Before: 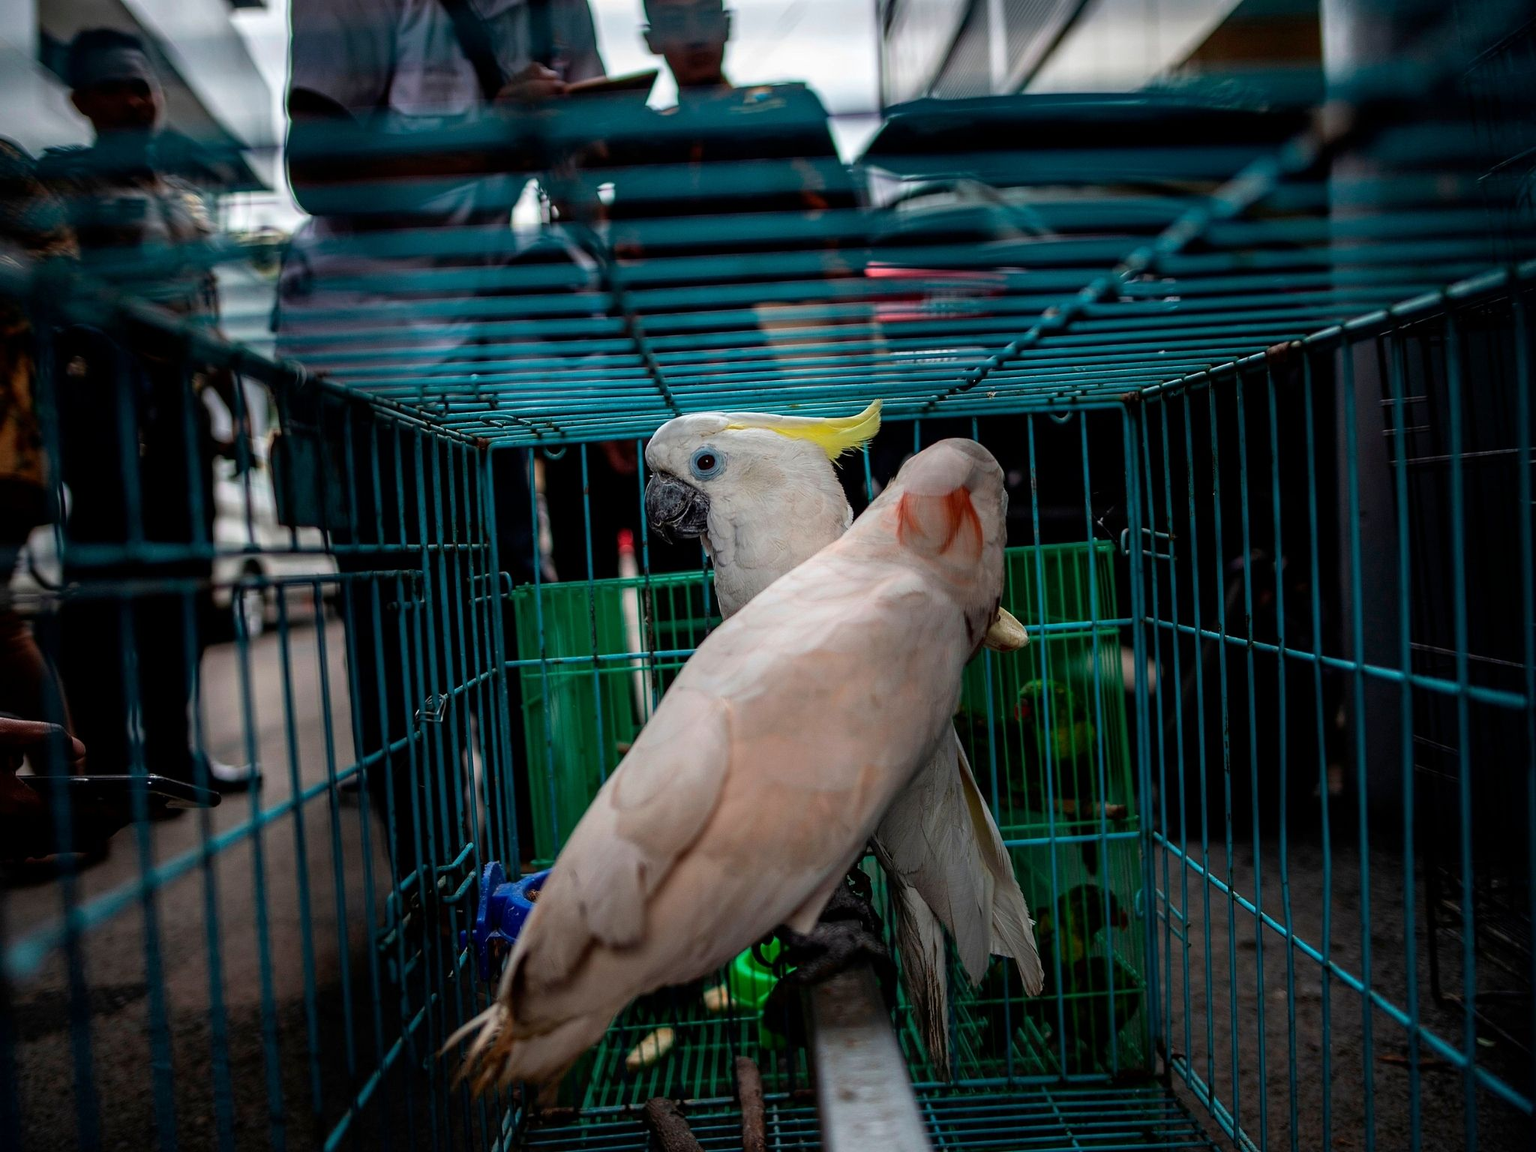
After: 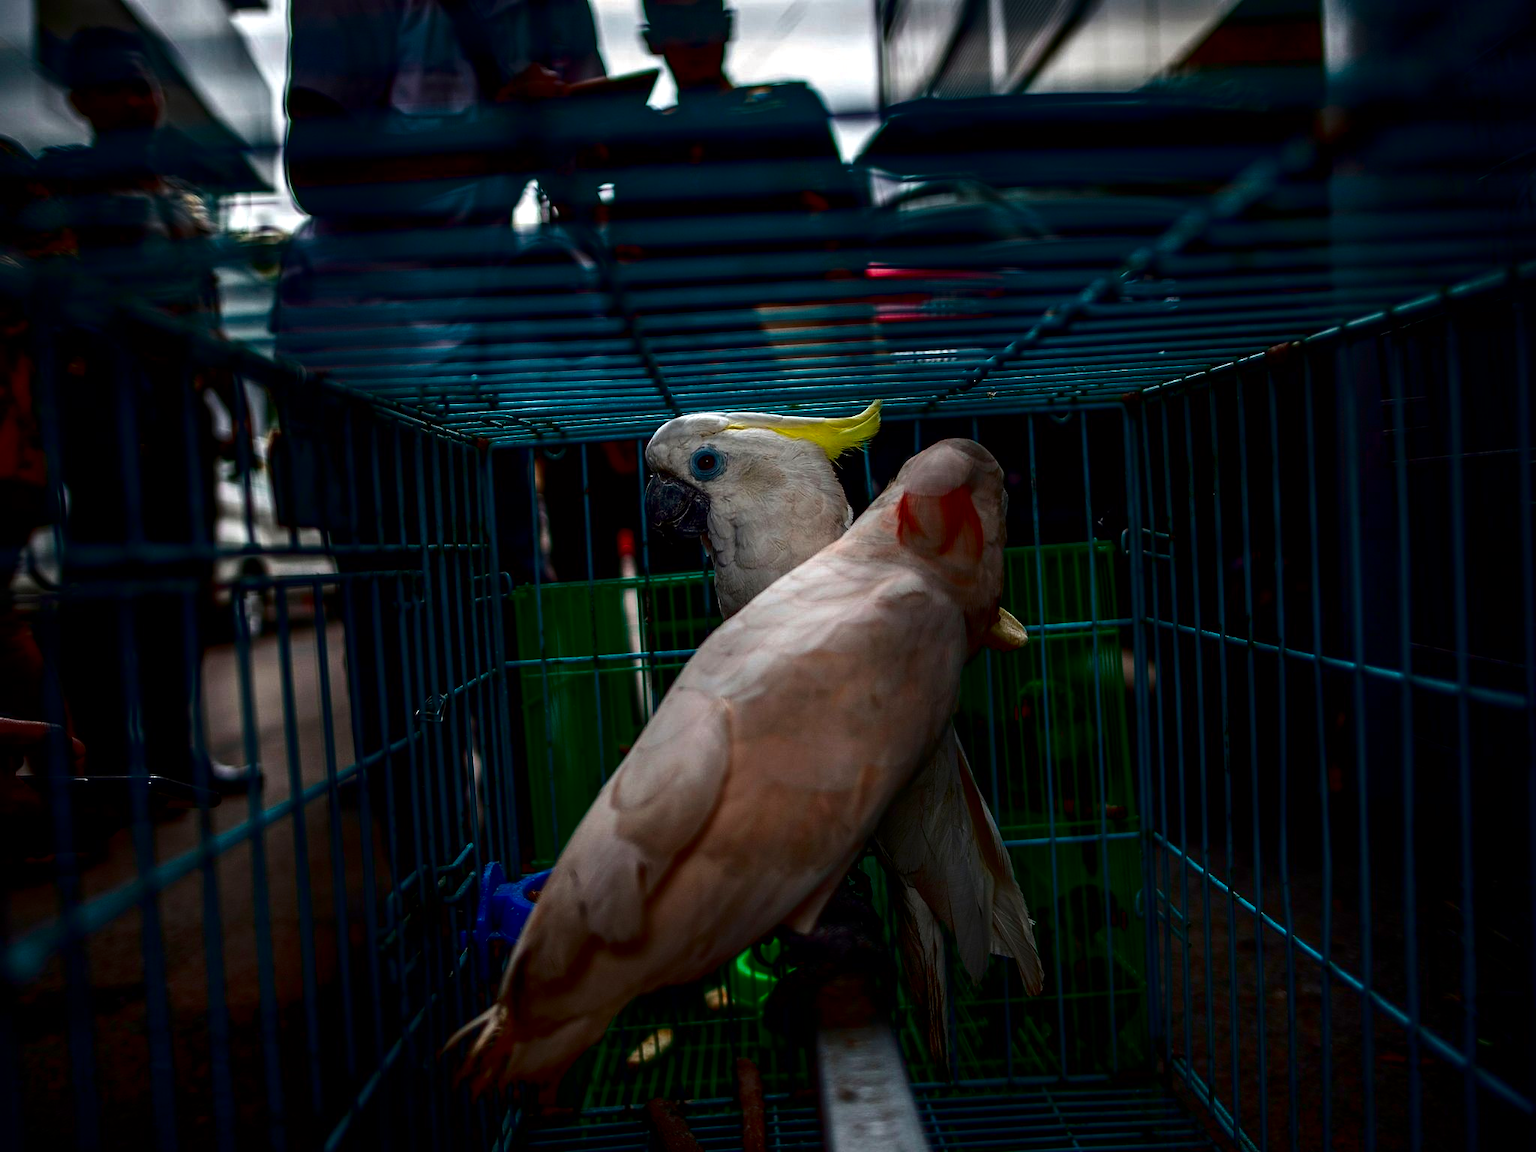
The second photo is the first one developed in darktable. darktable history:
contrast brightness saturation: contrast 0.09, brightness -0.59, saturation 0.17
contrast equalizer: octaves 7, y [[0.6 ×6], [0.55 ×6], [0 ×6], [0 ×6], [0 ×6]], mix 0.3
